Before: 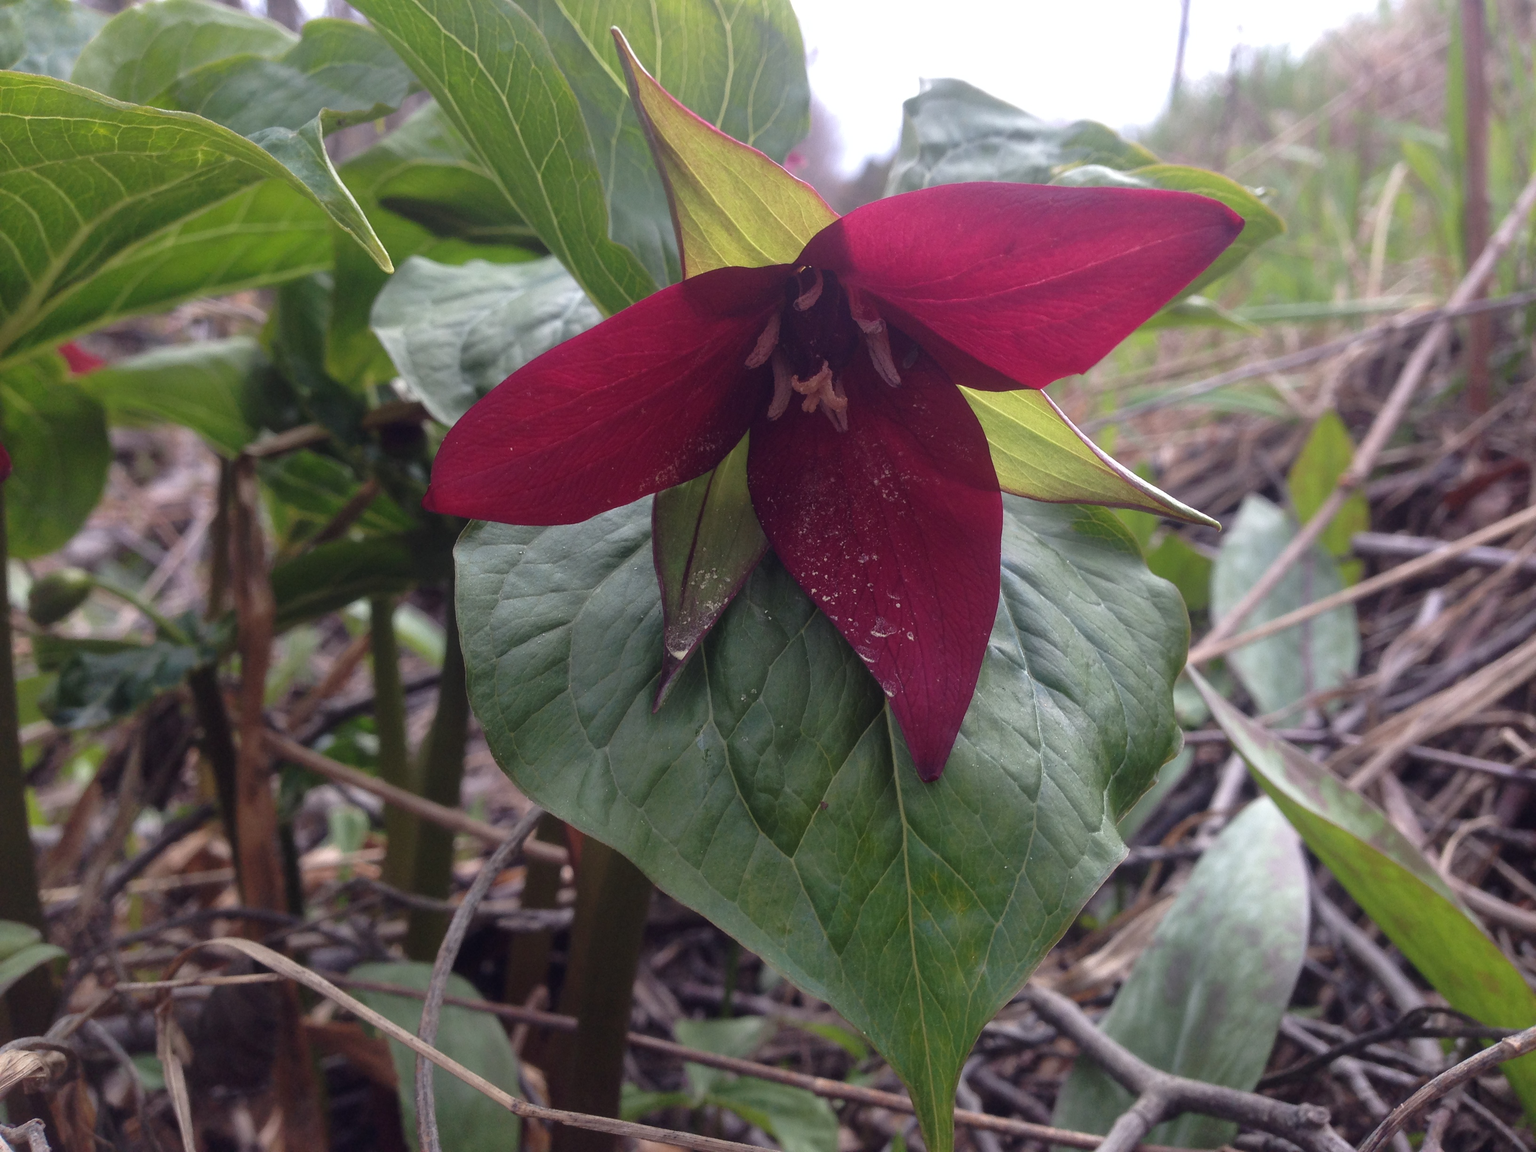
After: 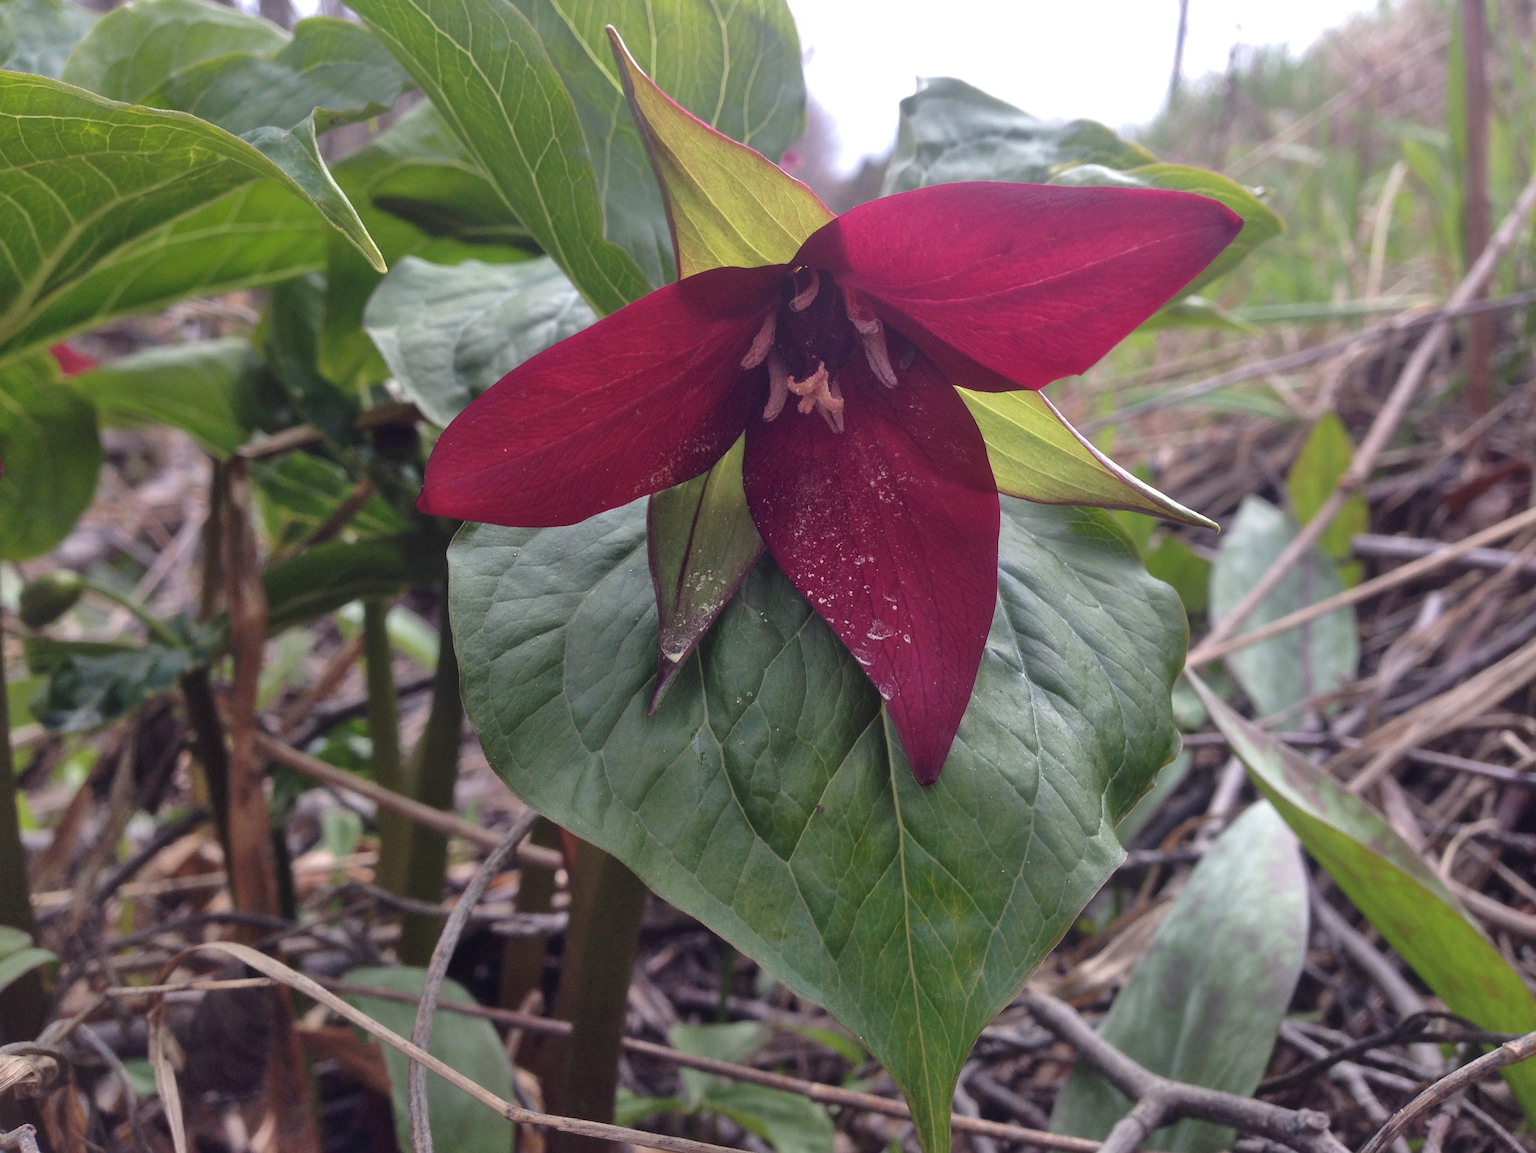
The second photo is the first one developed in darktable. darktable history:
crop and rotate: left 0.614%, top 0.179%, bottom 0.309%
shadows and highlights: shadows 52.34, highlights -28.23, soften with gaussian
